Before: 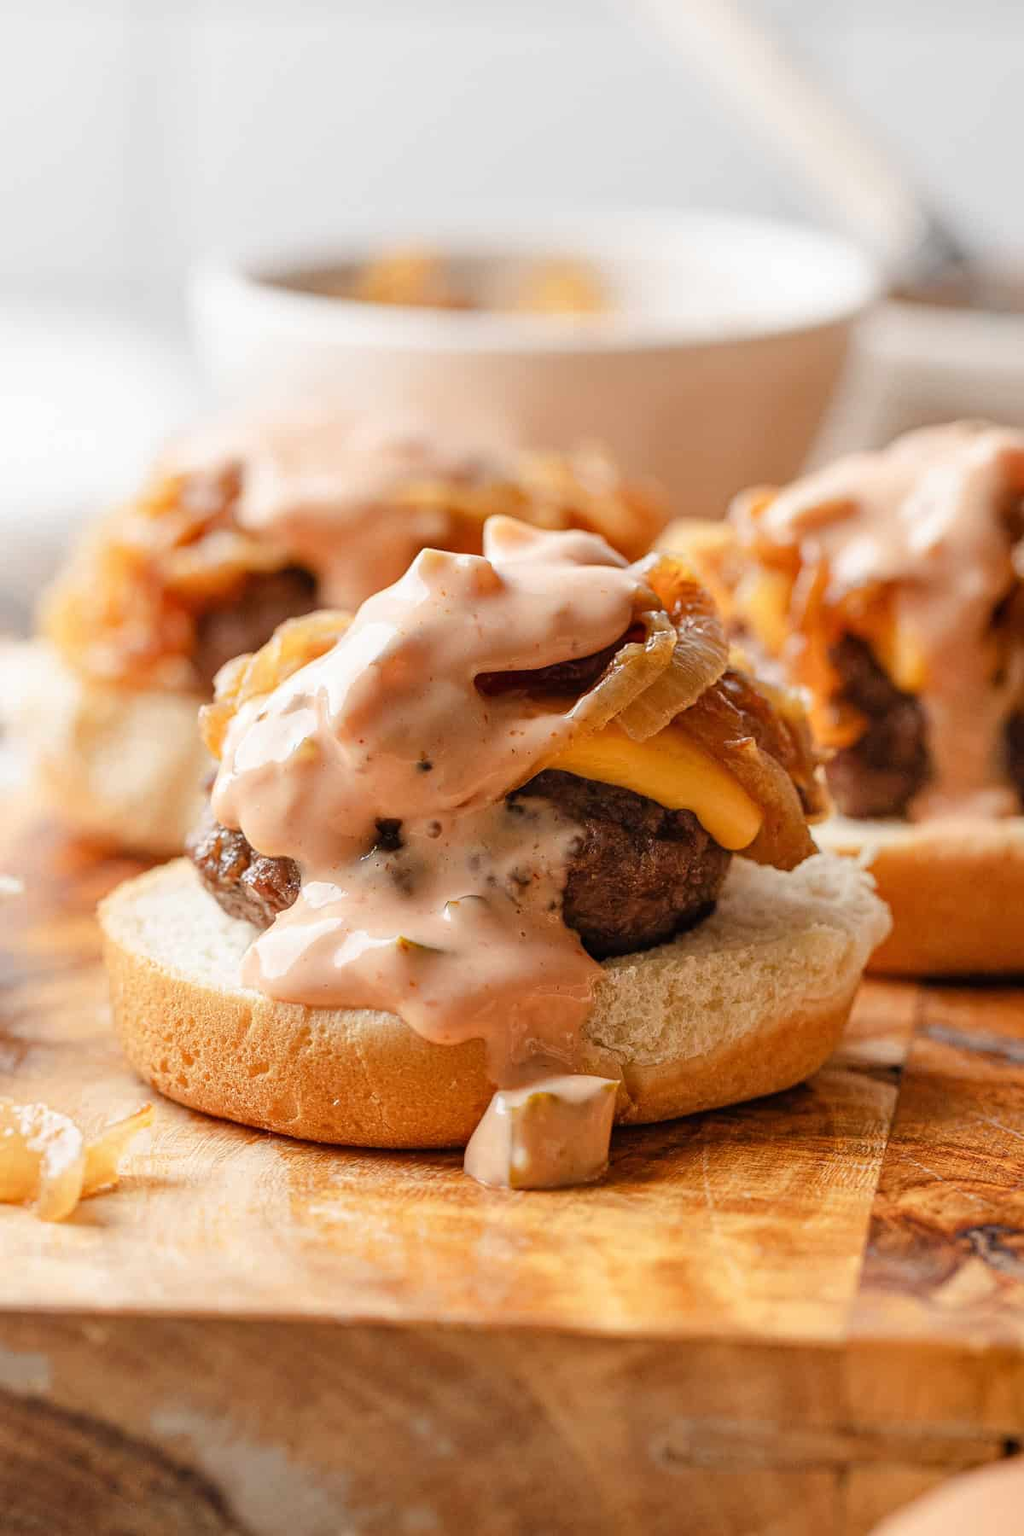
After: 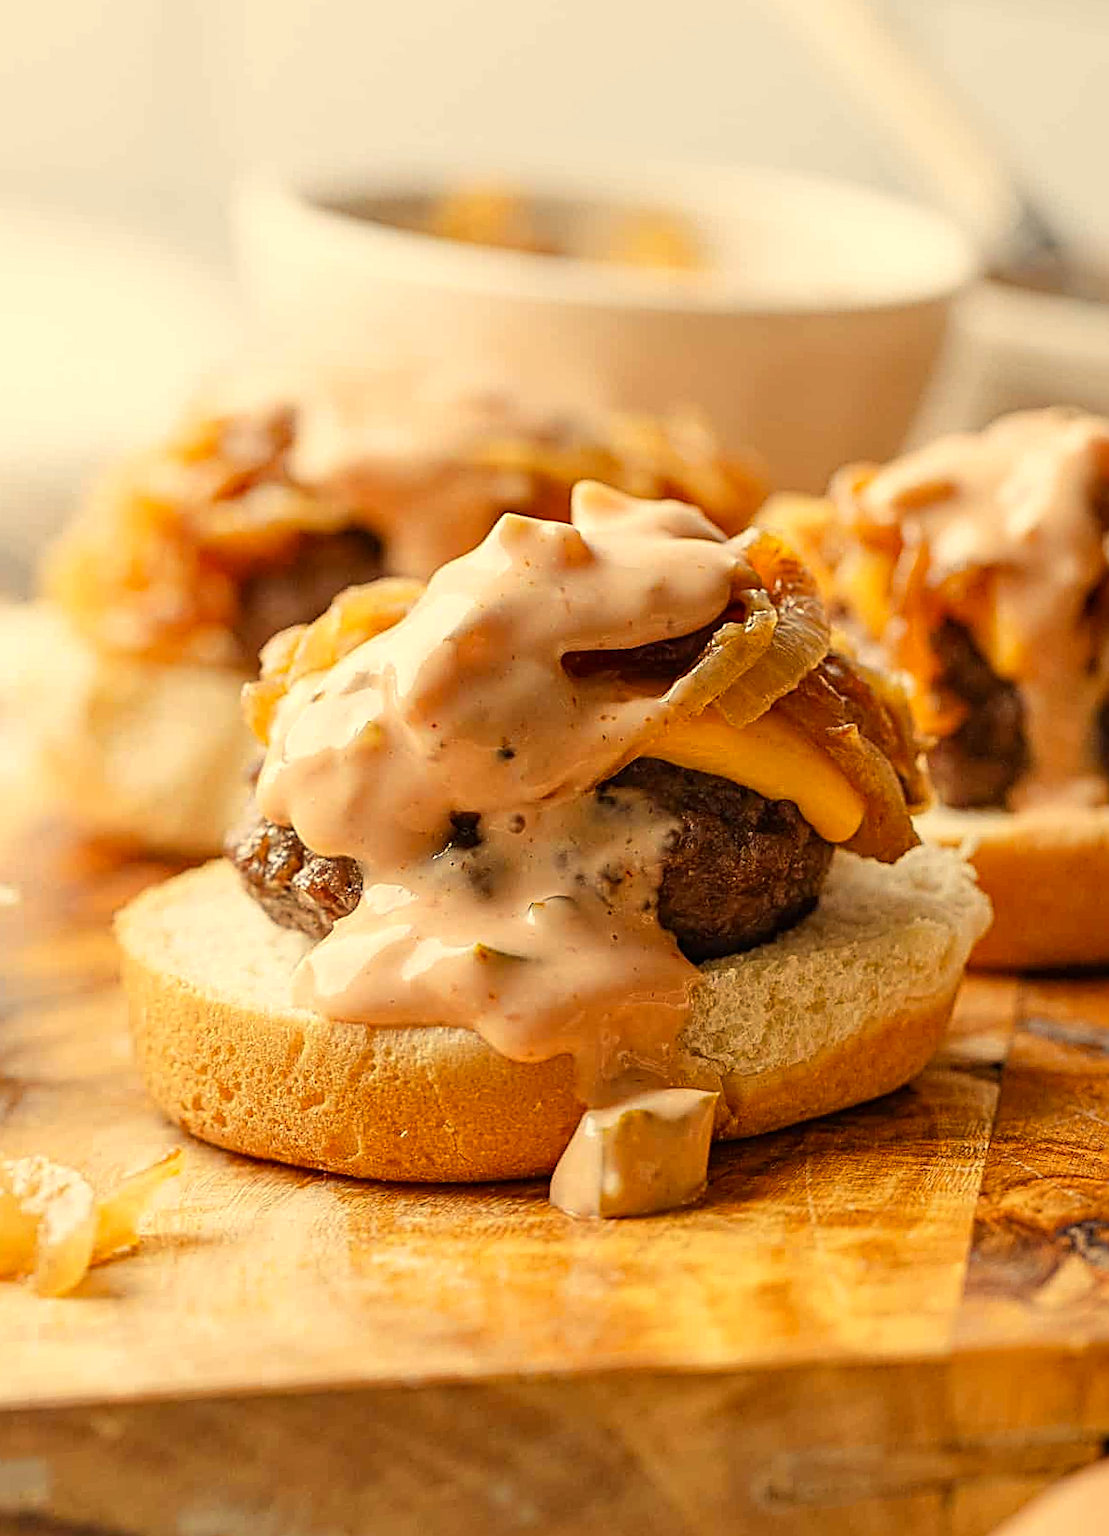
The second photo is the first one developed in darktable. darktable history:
color correction: highlights a* 2.72, highlights b* 22.8
rotate and perspective: rotation -0.013°, lens shift (vertical) -0.027, lens shift (horizontal) 0.178, crop left 0.016, crop right 0.989, crop top 0.082, crop bottom 0.918
sharpen: radius 2.543, amount 0.636
contrast brightness saturation: contrast 0.08, saturation 0.02
shadows and highlights: radius 334.93, shadows 63.48, highlights 6.06, compress 87.7%, highlights color adjustment 39.73%, soften with gaussian
